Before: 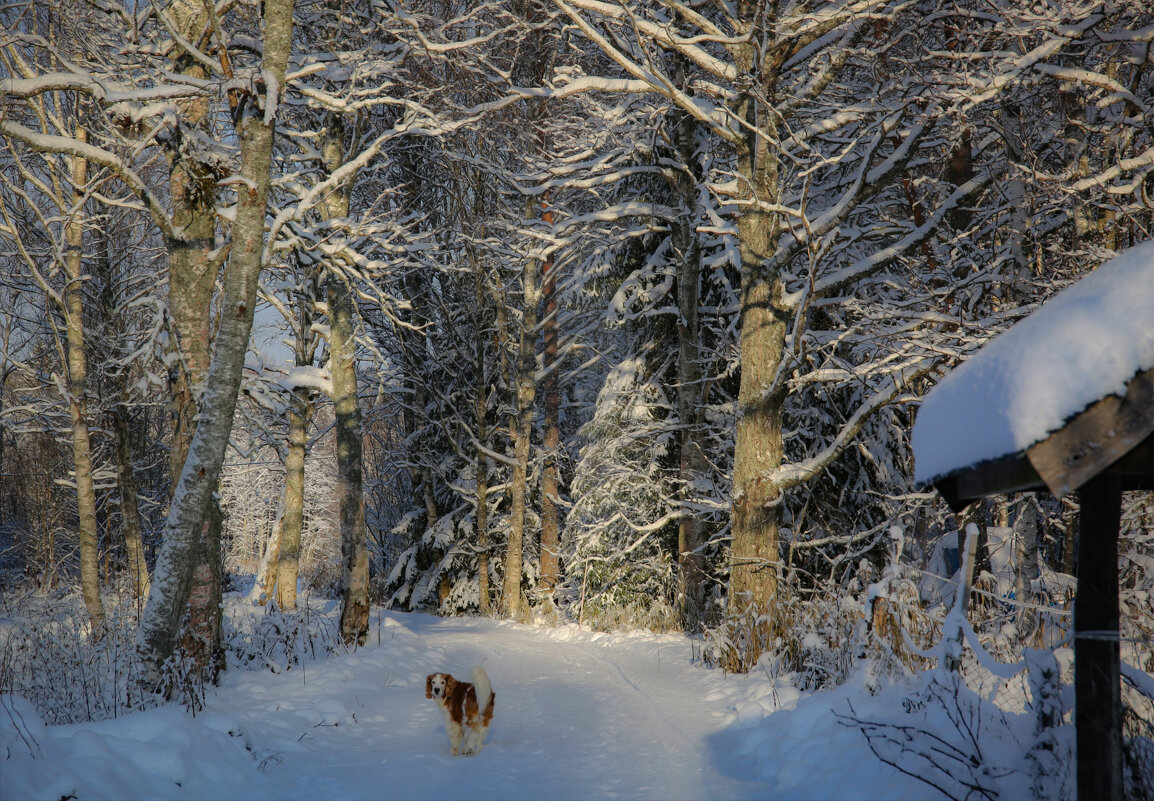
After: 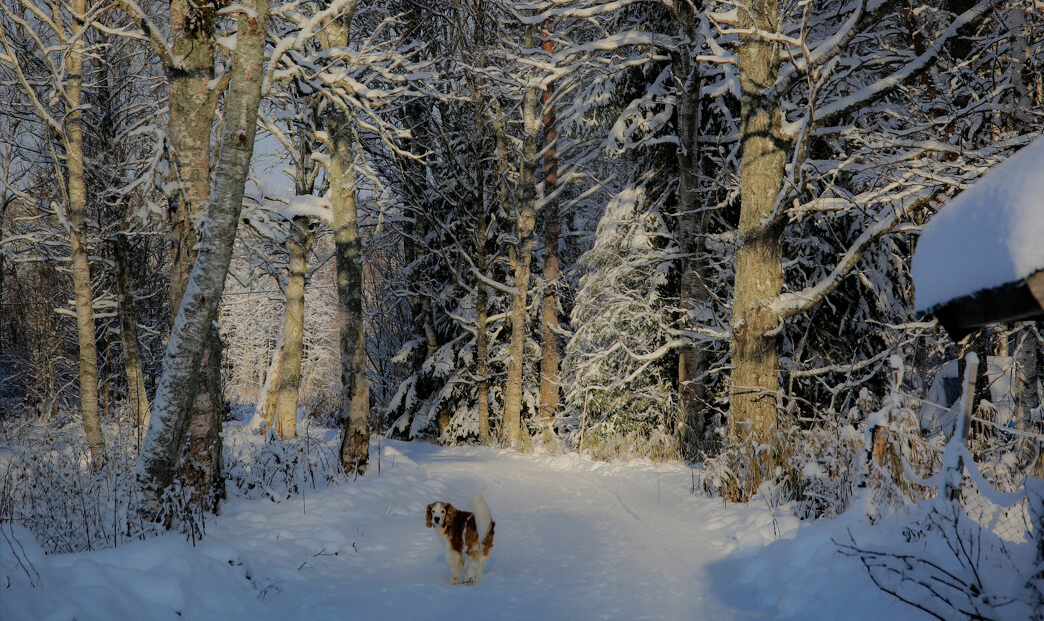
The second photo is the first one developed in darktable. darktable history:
filmic rgb: black relative exposure -7.65 EV, white relative exposure 4.56 EV, threshold 2.96 EV, hardness 3.61, enable highlight reconstruction true
crop: top 21.38%, right 9.37%, bottom 0.212%
